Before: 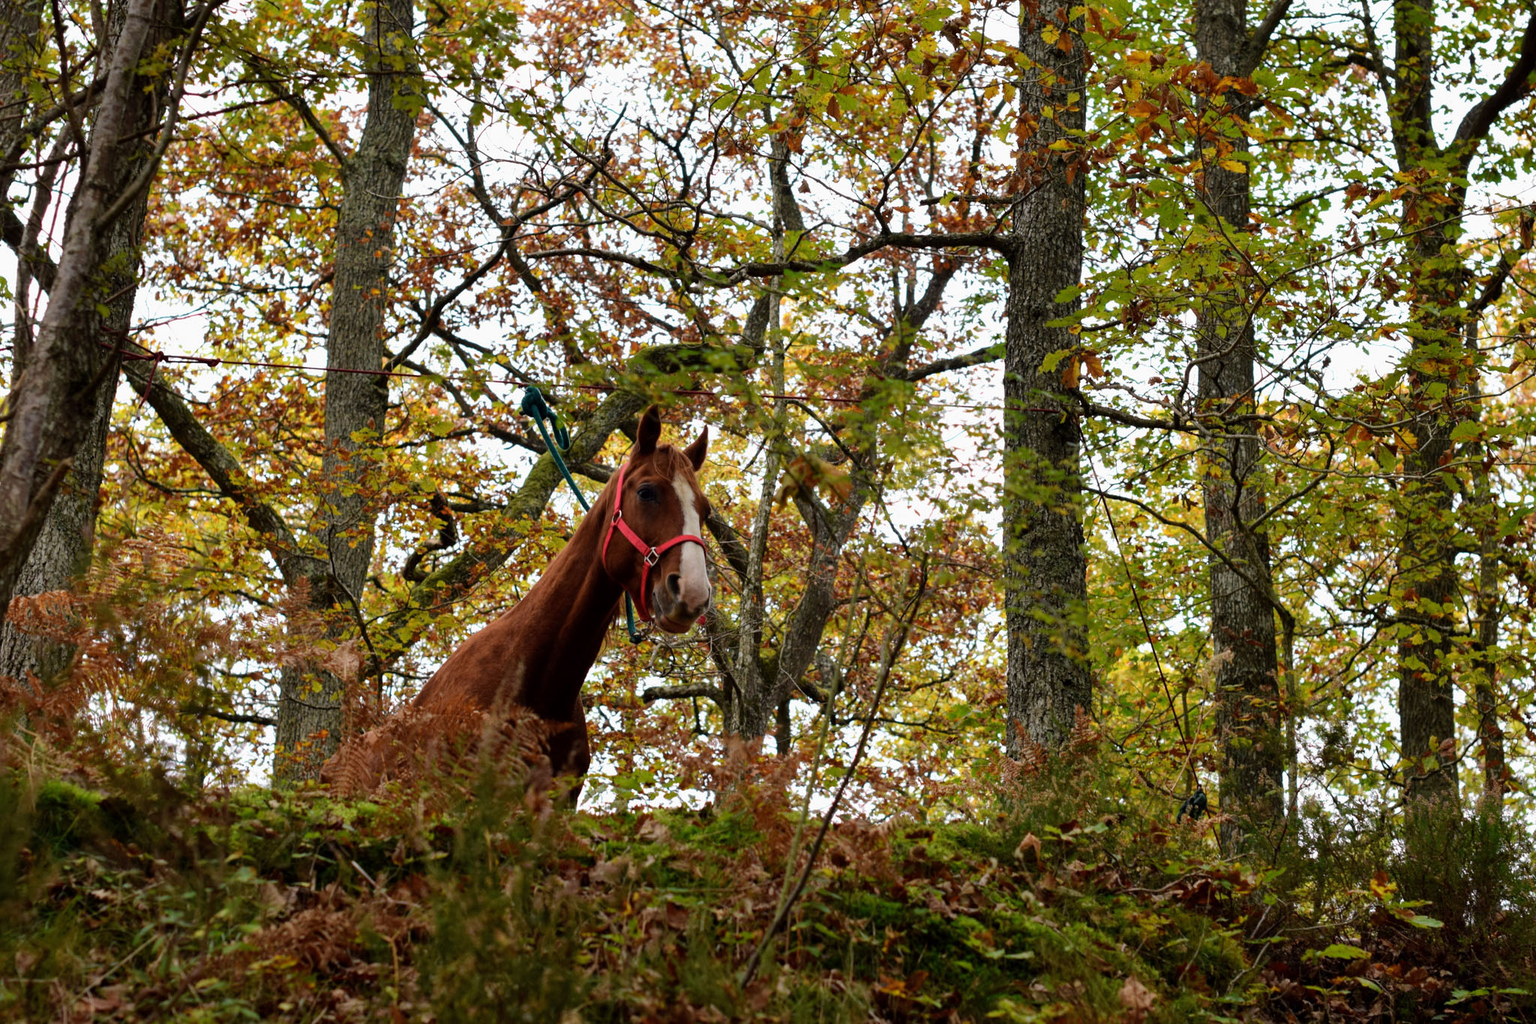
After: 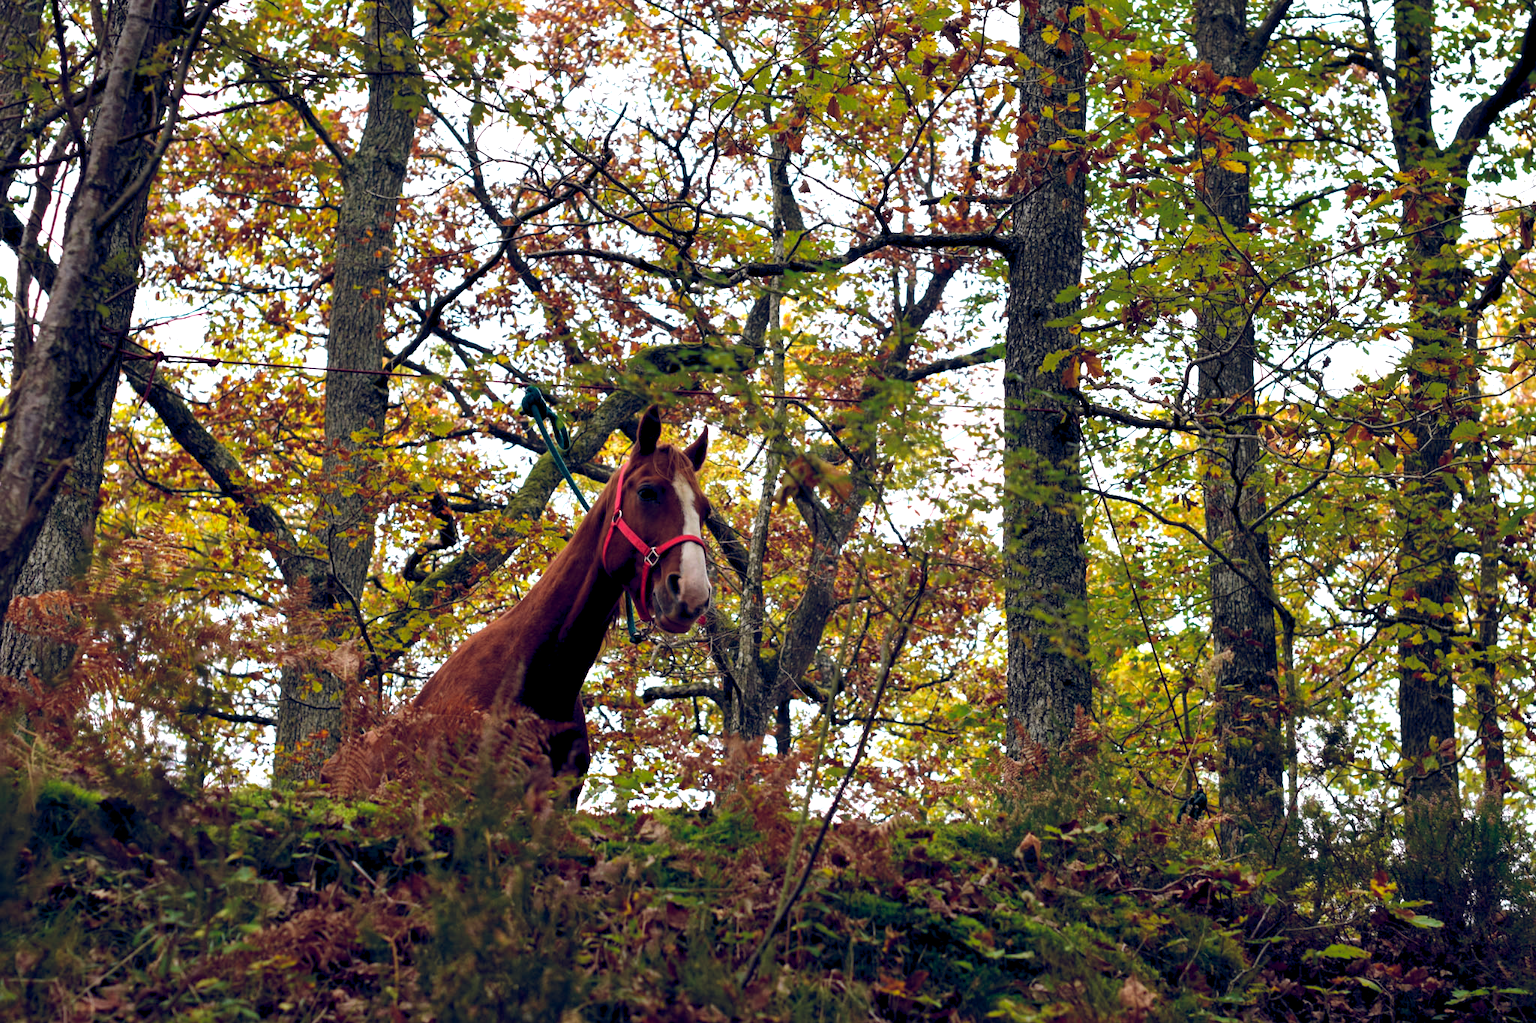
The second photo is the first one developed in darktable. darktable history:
color balance rgb: global offset › luminance -0.302%, global offset › chroma 0.303%, global offset › hue 258.65°, linear chroma grading › global chroma 8.721%, perceptual saturation grading › global saturation 0.246%, perceptual brilliance grading › highlights 9.408%, perceptual brilliance grading › shadows -4.887%, global vibrance 20%
